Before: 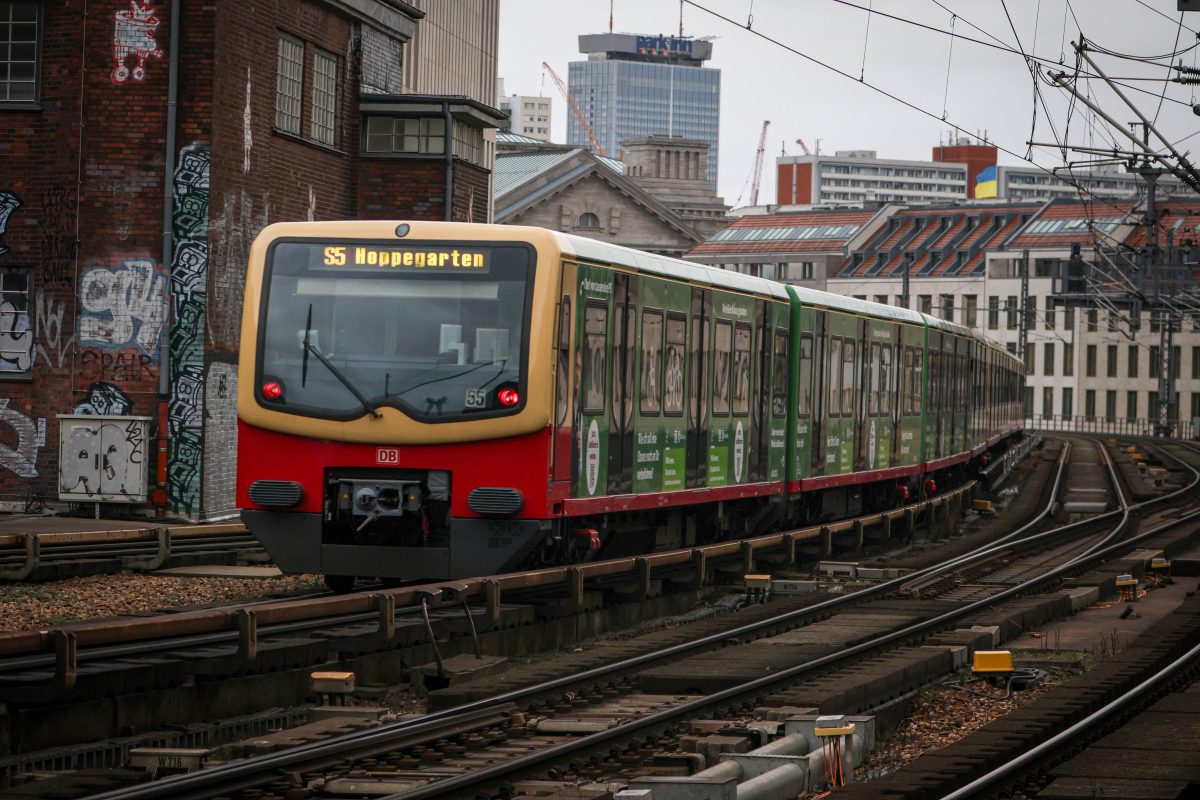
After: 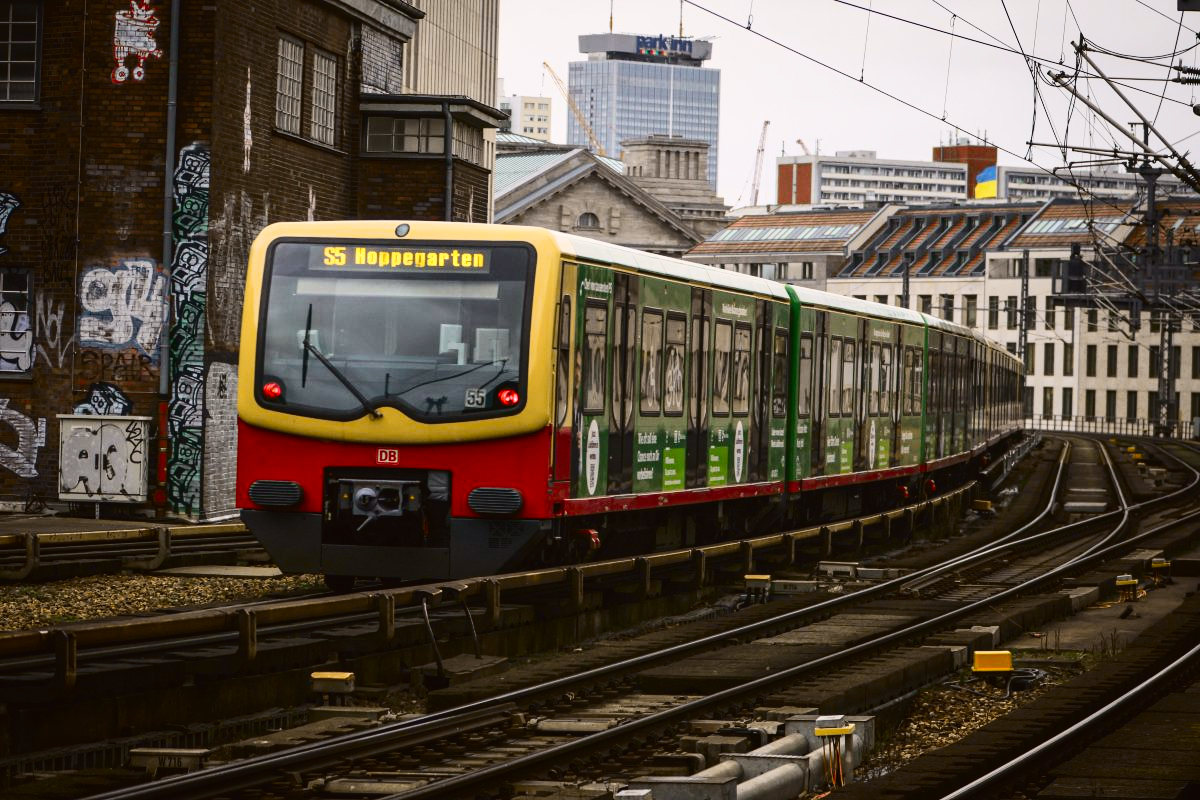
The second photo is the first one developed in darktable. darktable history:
tone curve: curves: ch0 [(0.003, 0.023) (0.071, 0.052) (0.236, 0.197) (0.466, 0.557) (0.631, 0.764) (0.806, 0.906) (1, 1)]; ch1 [(0, 0) (0.262, 0.227) (0.417, 0.386) (0.469, 0.467) (0.502, 0.51) (0.528, 0.521) (0.573, 0.555) (0.605, 0.621) (0.644, 0.671) (0.686, 0.728) (0.994, 0.987)]; ch2 [(0, 0) (0.262, 0.188) (0.385, 0.353) (0.427, 0.424) (0.495, 0.502) (0.531, 0.555) (0.583, 0.632) (0.644, 0.748) (1, 1)], color space Lab, independent channels, preserve colors none
